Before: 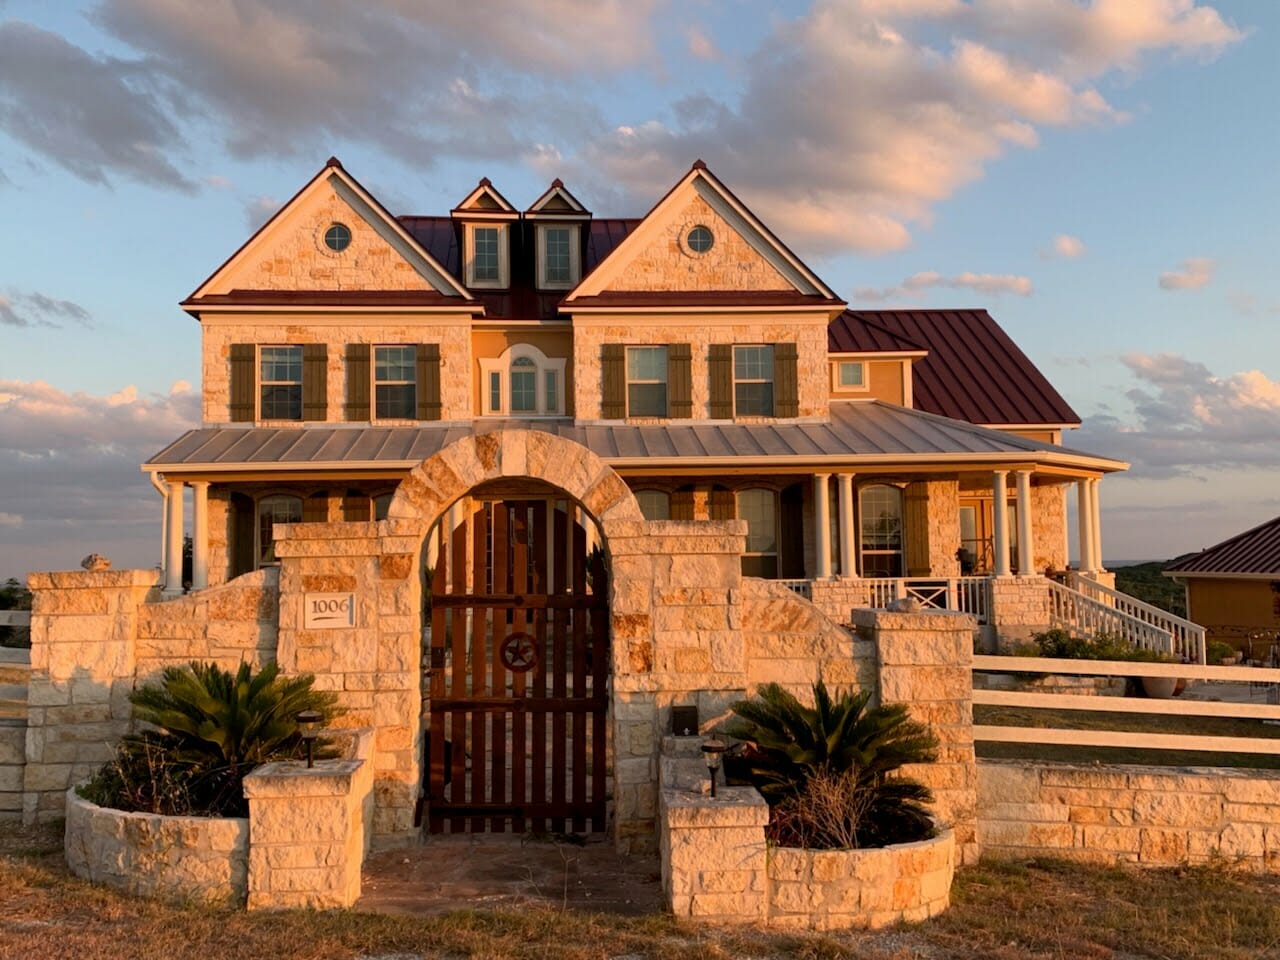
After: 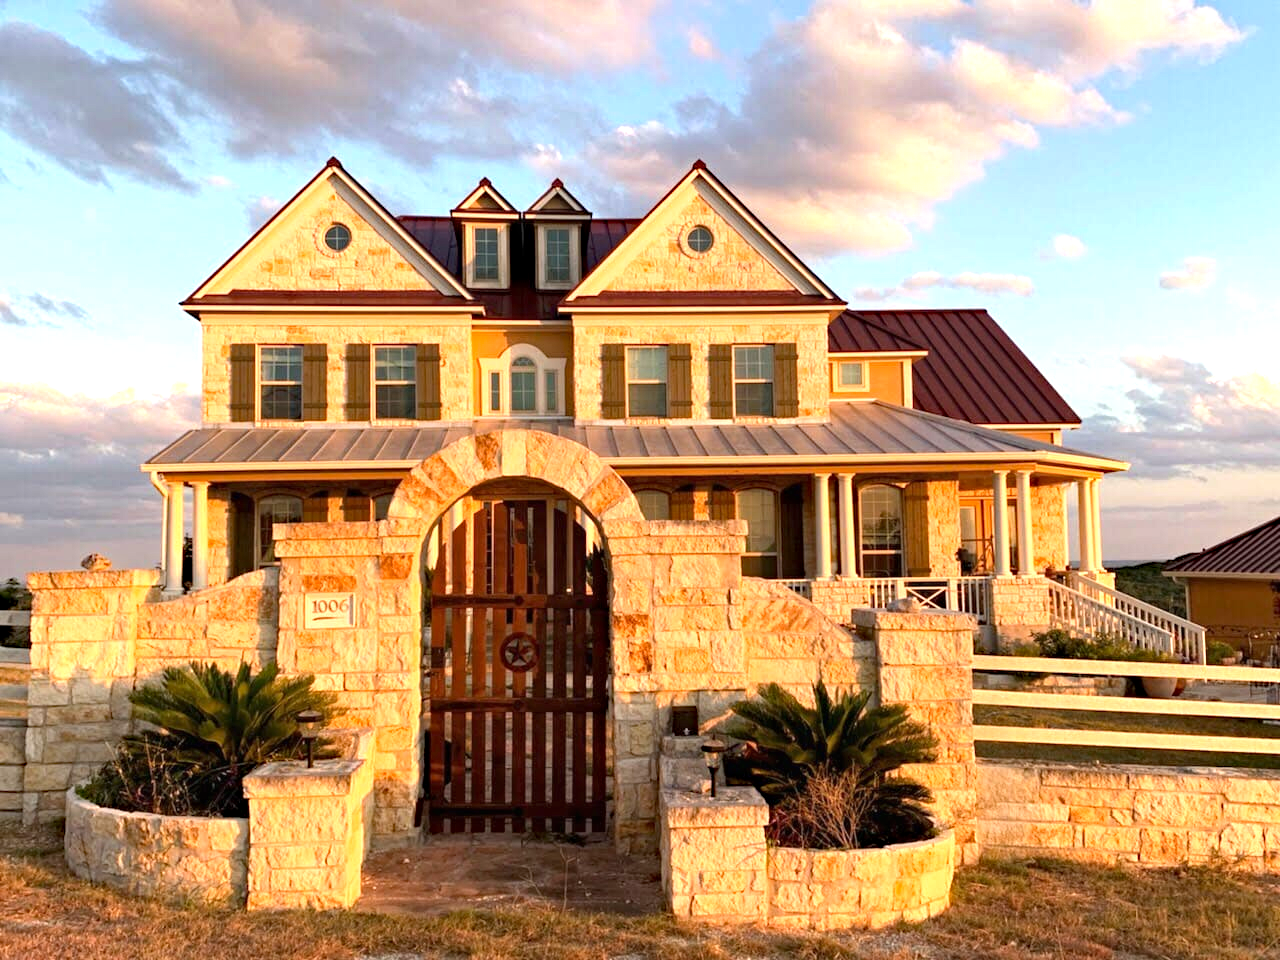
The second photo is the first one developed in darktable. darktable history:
haze removal: strength 0.284, distance 0.247, compatibility mode true, adaptive false
exposure: black level correction 0, exposure 1.097 EV, compensate exposure bias true, compensate highlight preservation false
